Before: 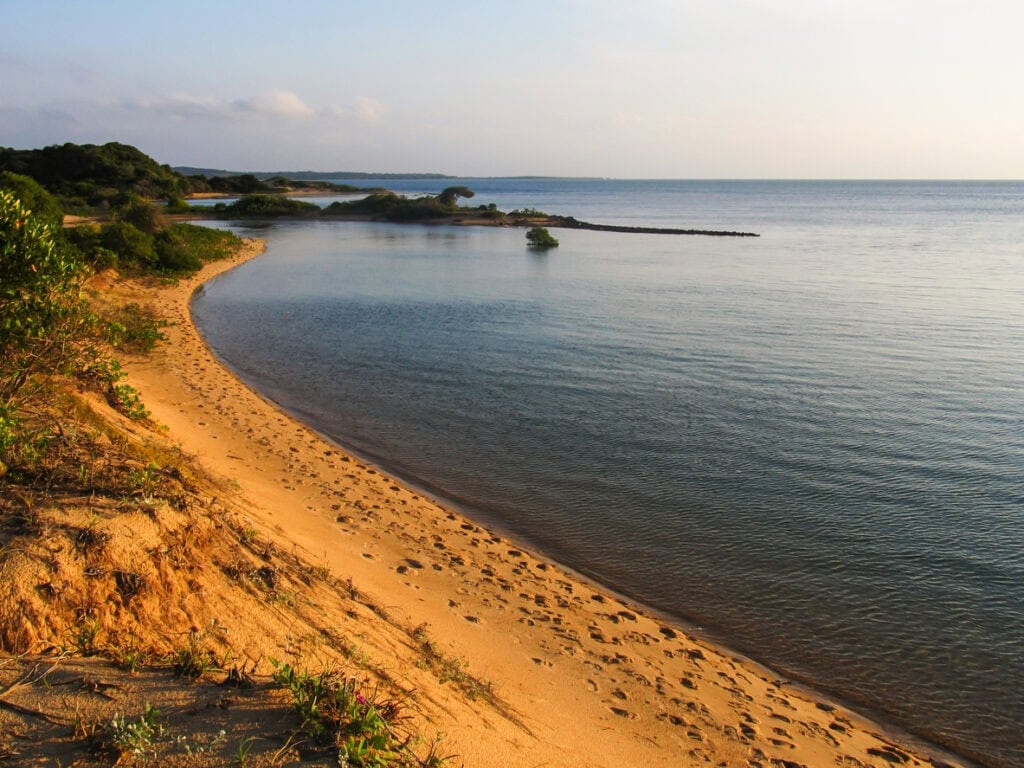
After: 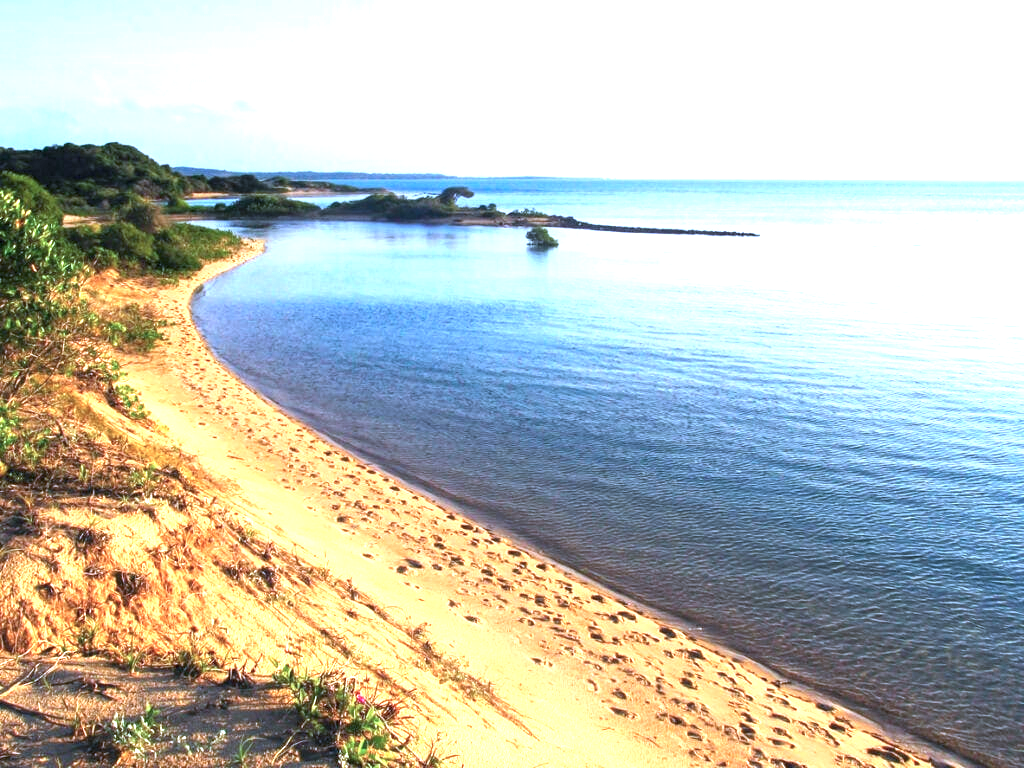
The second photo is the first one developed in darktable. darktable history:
exposure: black level correction 0, exposure 1.661 EV, compensate highlight preservation false
local contrast: highlights 103%, shadows 102%, detail 119%, midtone range 0.2
color calibration: gray › normalize channels true, illuminant as shot in camera, adaptation linear Bradford (ICC v4), x 0.408, y 0.403, temperature 3580.34 K, gamut compression 0
